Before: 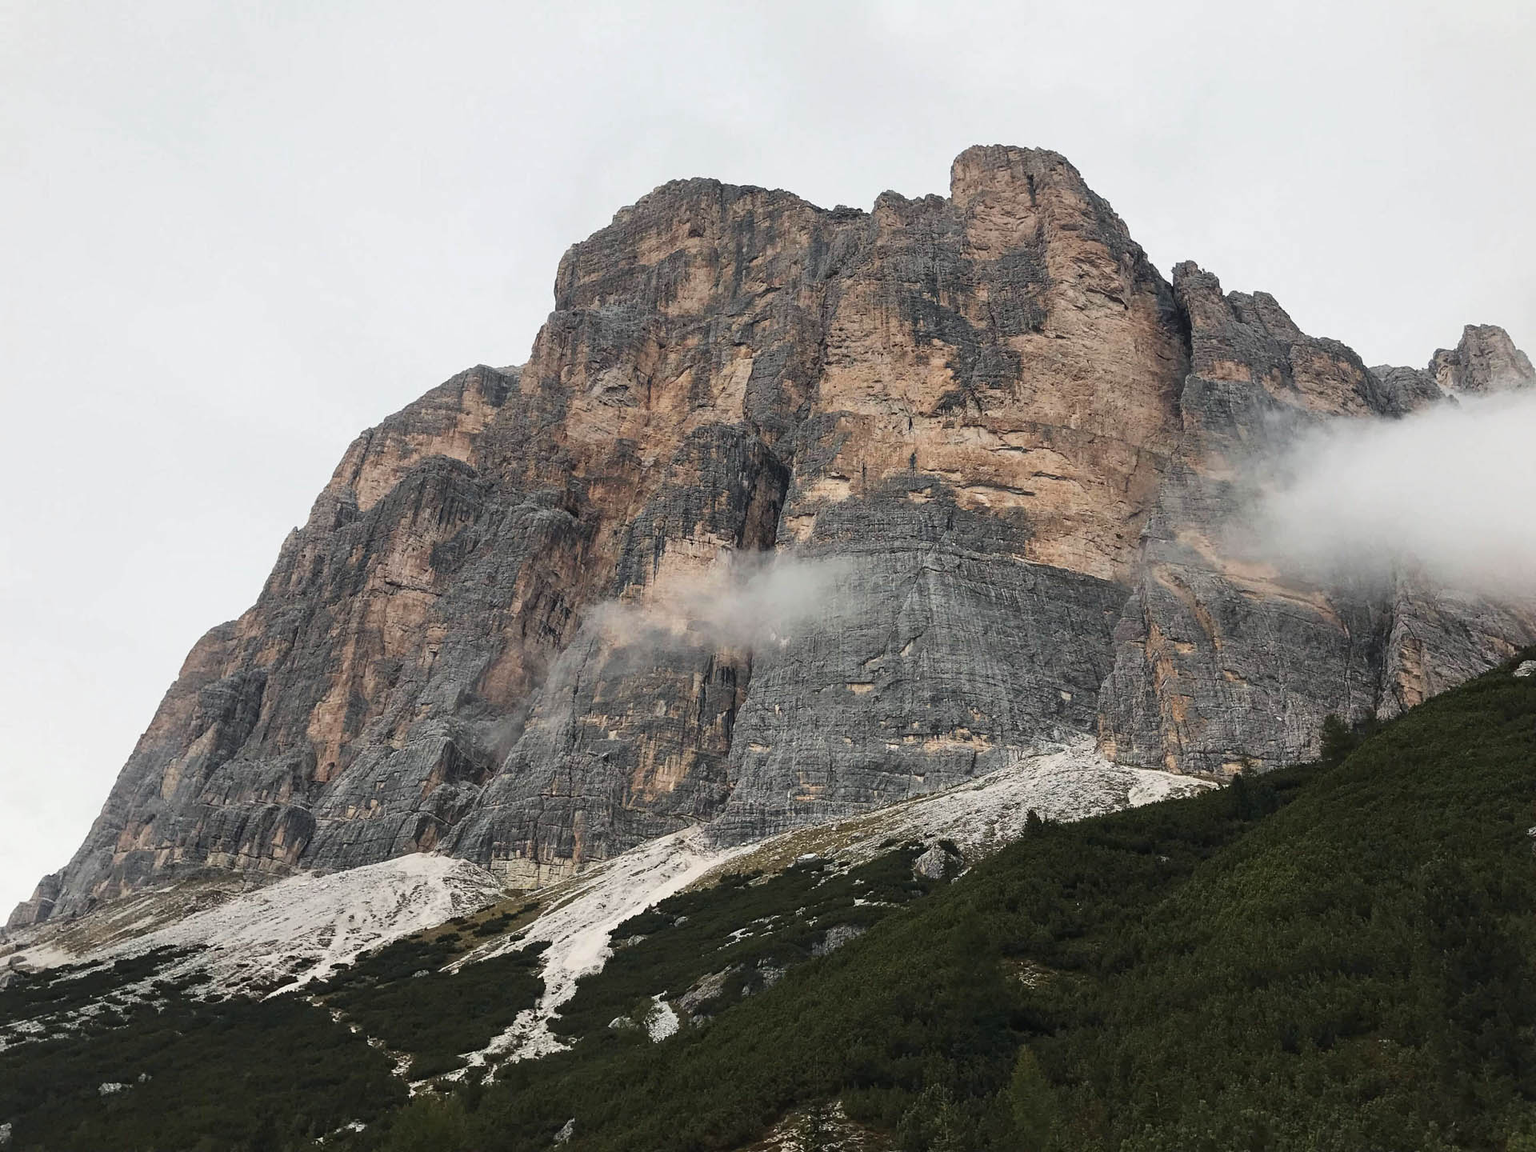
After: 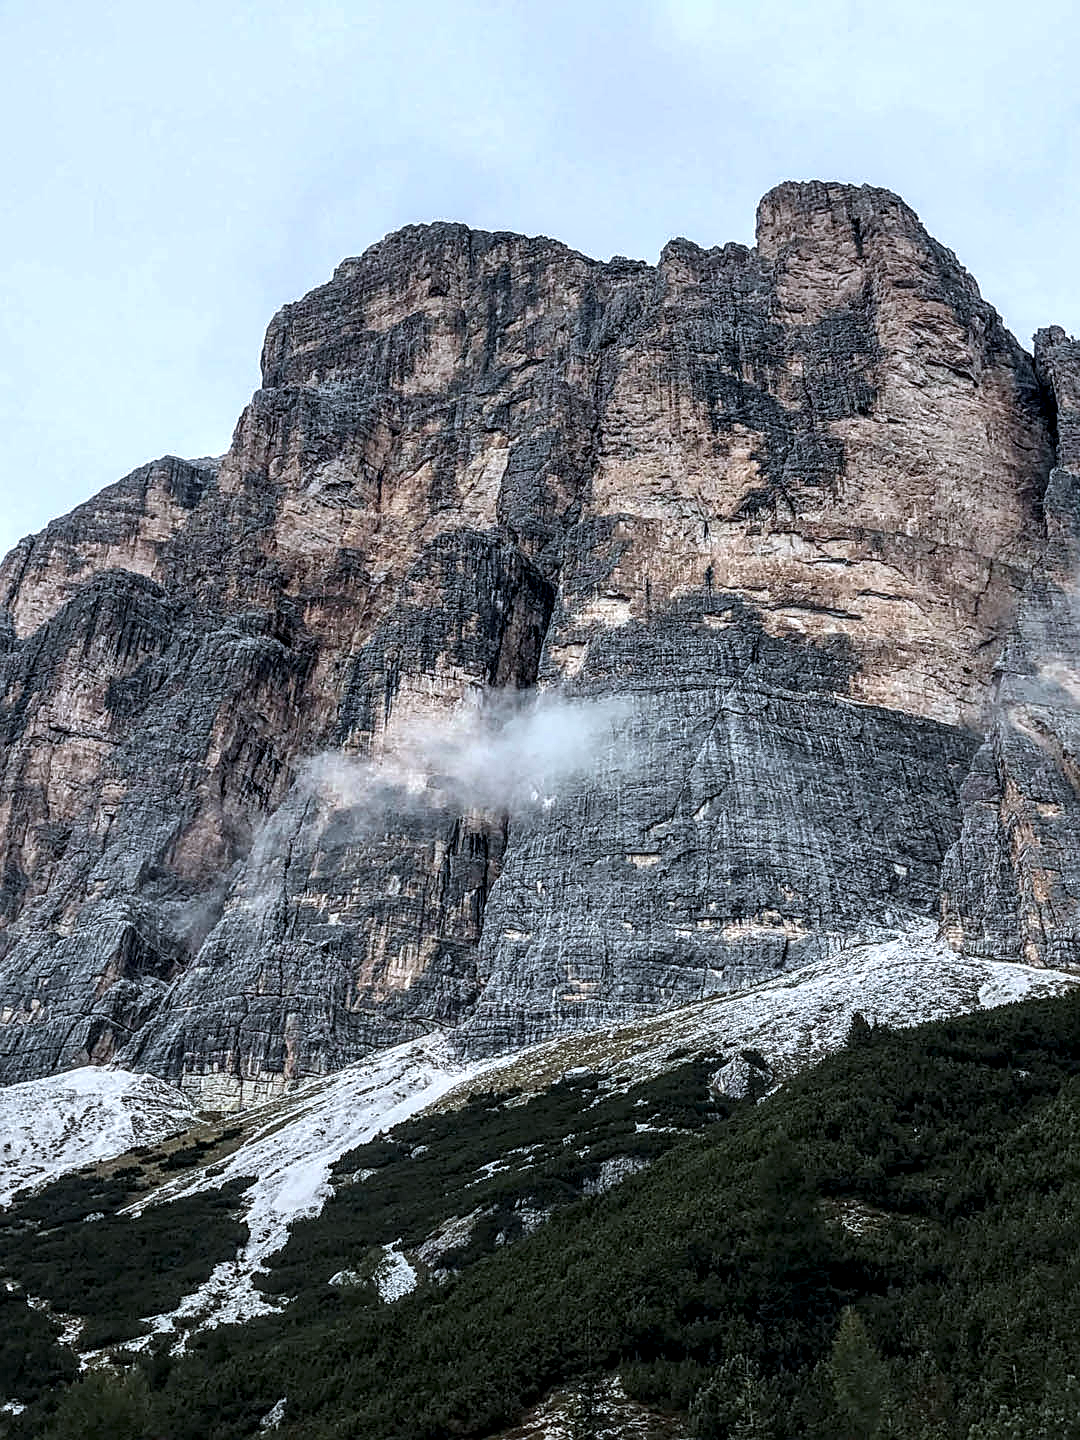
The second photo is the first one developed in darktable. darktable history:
crop and rotate: left 22.516%, right 21.234%
local contrast: highlights 19%, detail 186%
color calibration: x 0.38, y 0.39, temperature 4086.04 K
sharpen: on, module defaults
